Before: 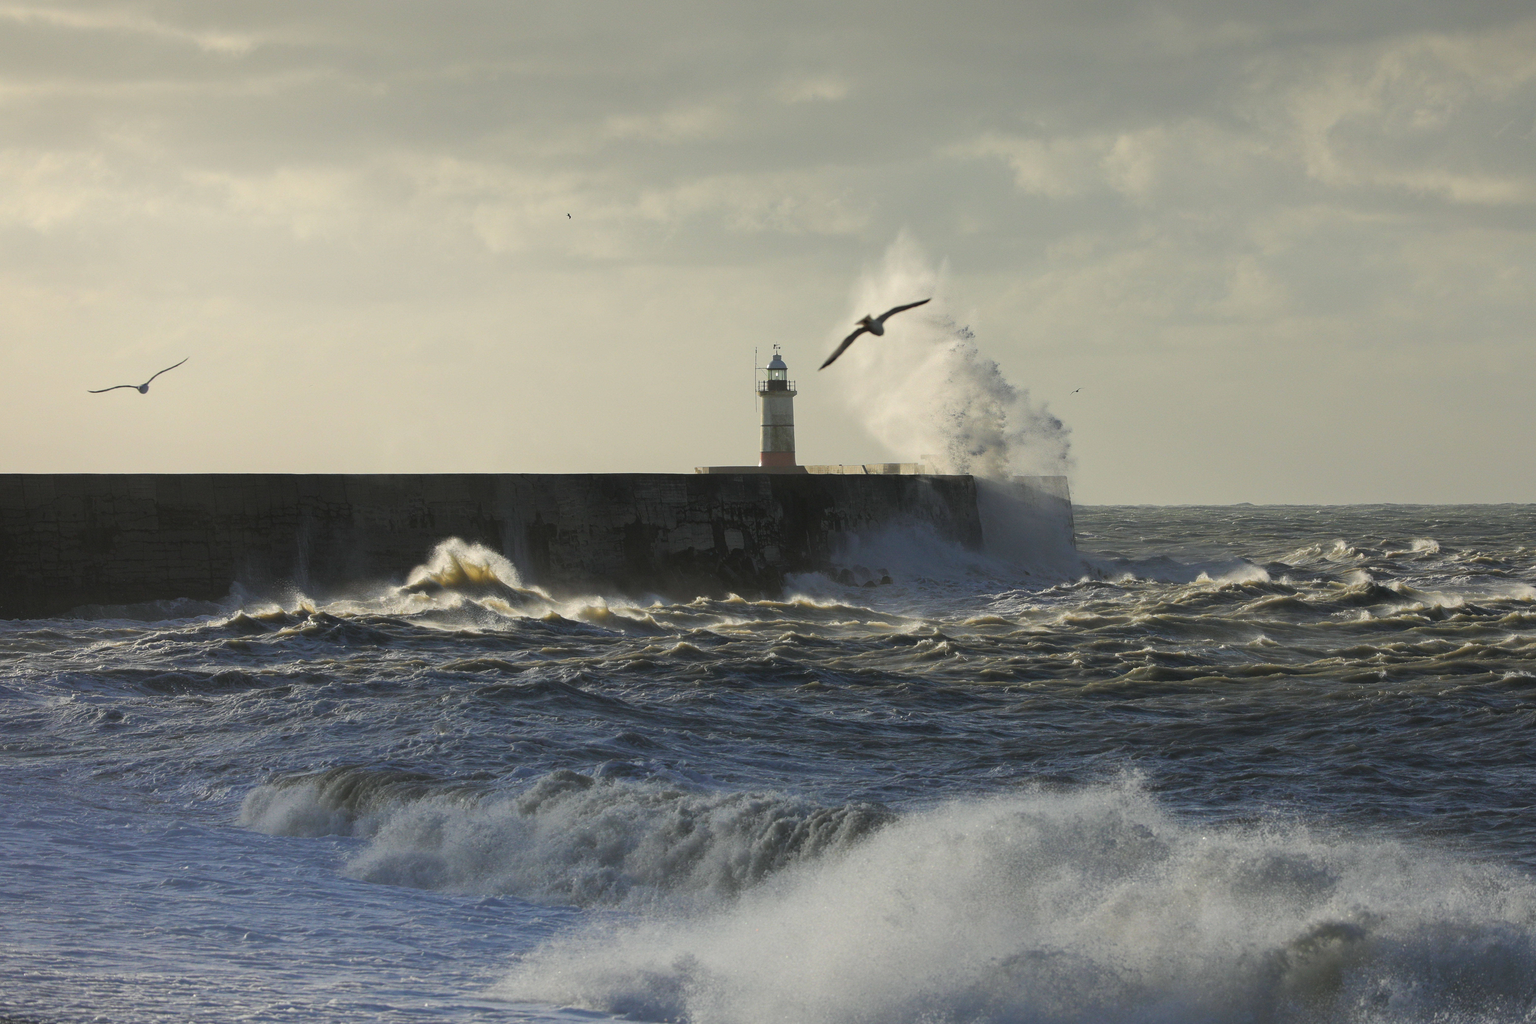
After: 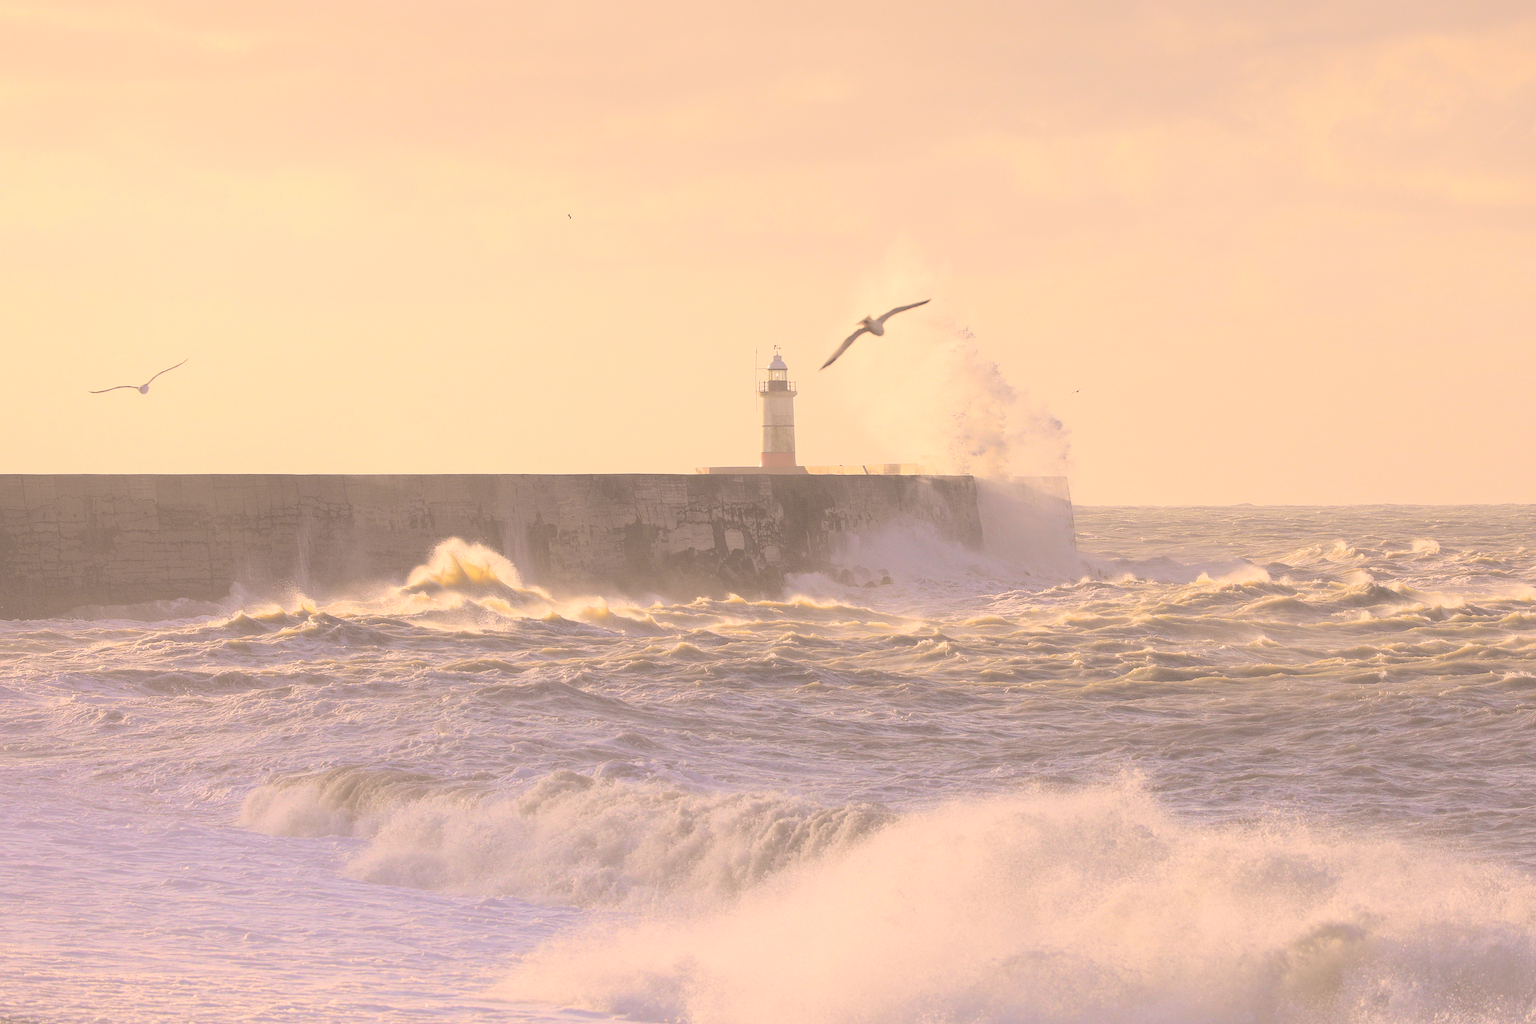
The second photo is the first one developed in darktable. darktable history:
color correction: highlights a* 17.88, highlights b* 18.79
sharpen: on, module defaults
contrast brightness saturation: brightness 1
